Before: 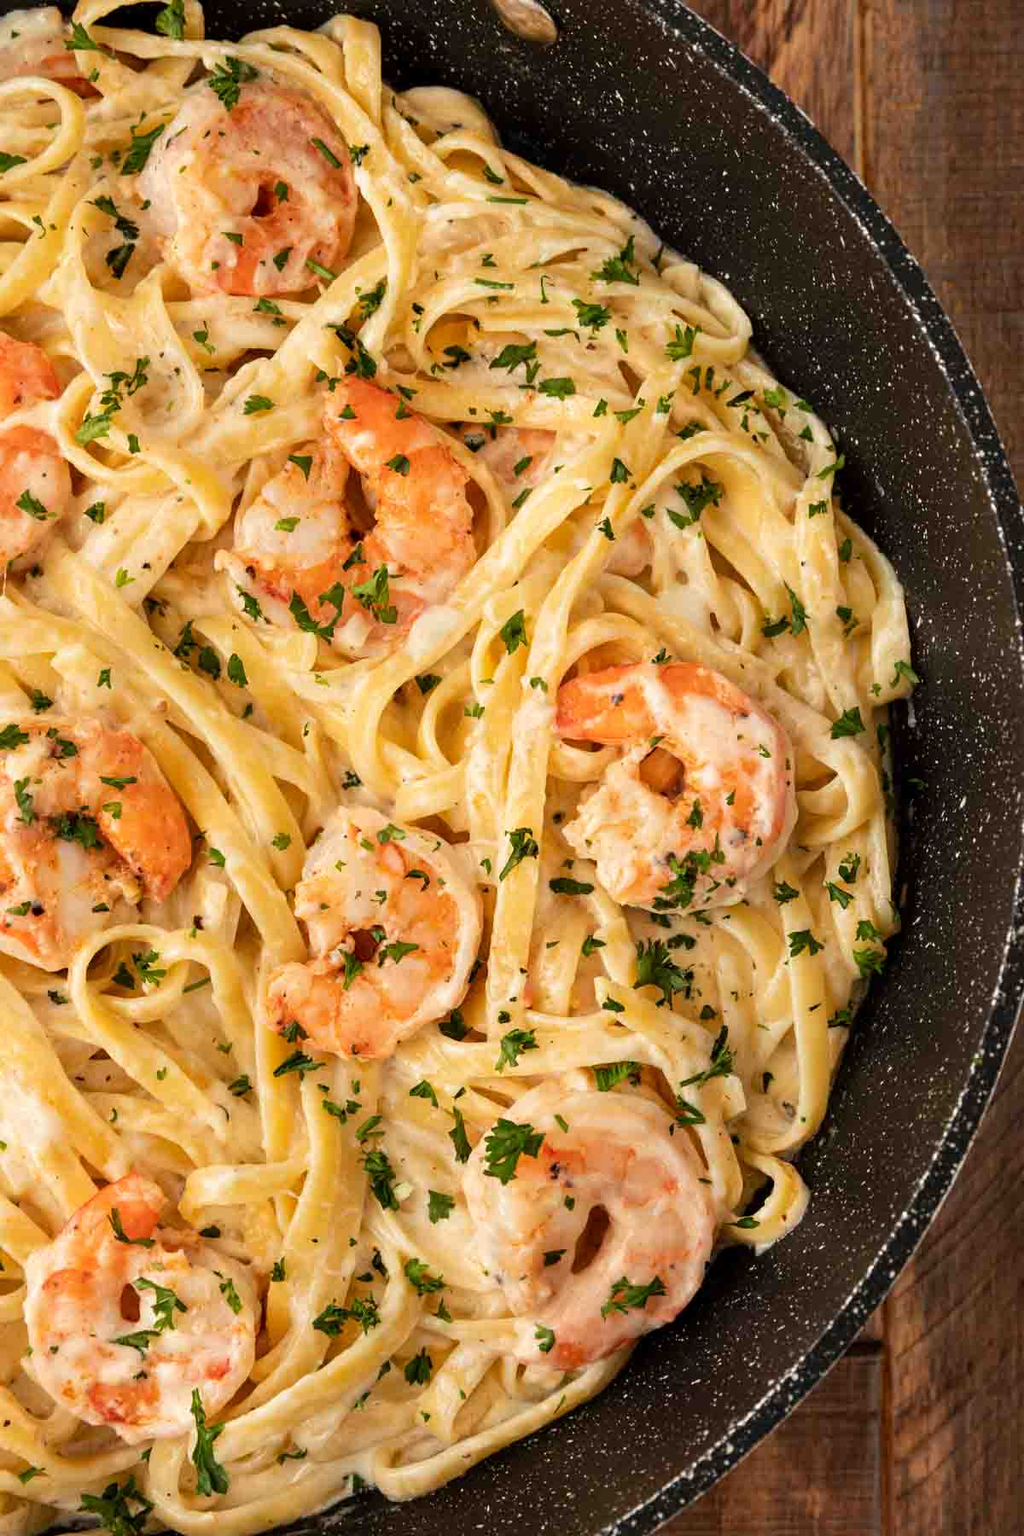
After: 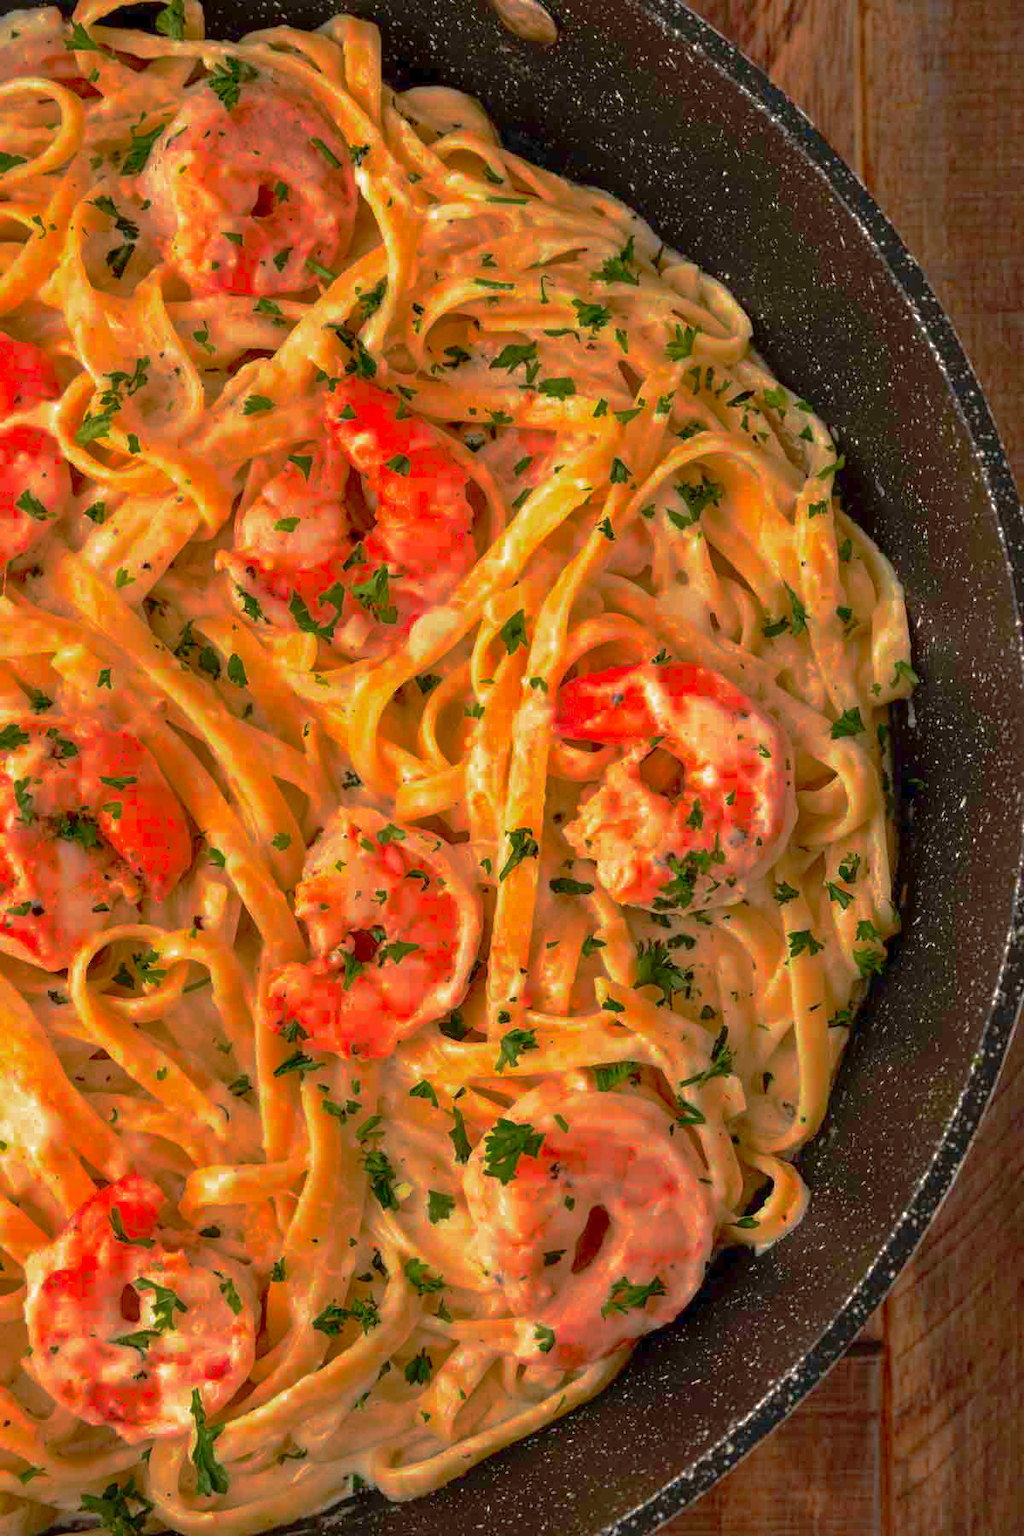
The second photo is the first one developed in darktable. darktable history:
base curve: curves: ch0 [(0, 0) (0.564, 0.291) (0.802, 0.731) (1, 1)], preserve colors none
levels: levels [0, 0.397, 0.955]
color zones: curves: ch0 [(0, 0.425) (0.143, 0.422) (0.286, 0.42) (0.429, 0.419) (0.571, 0.419) (0.714, 0.42) (0.857, 0.422) (1, 0.425)]
